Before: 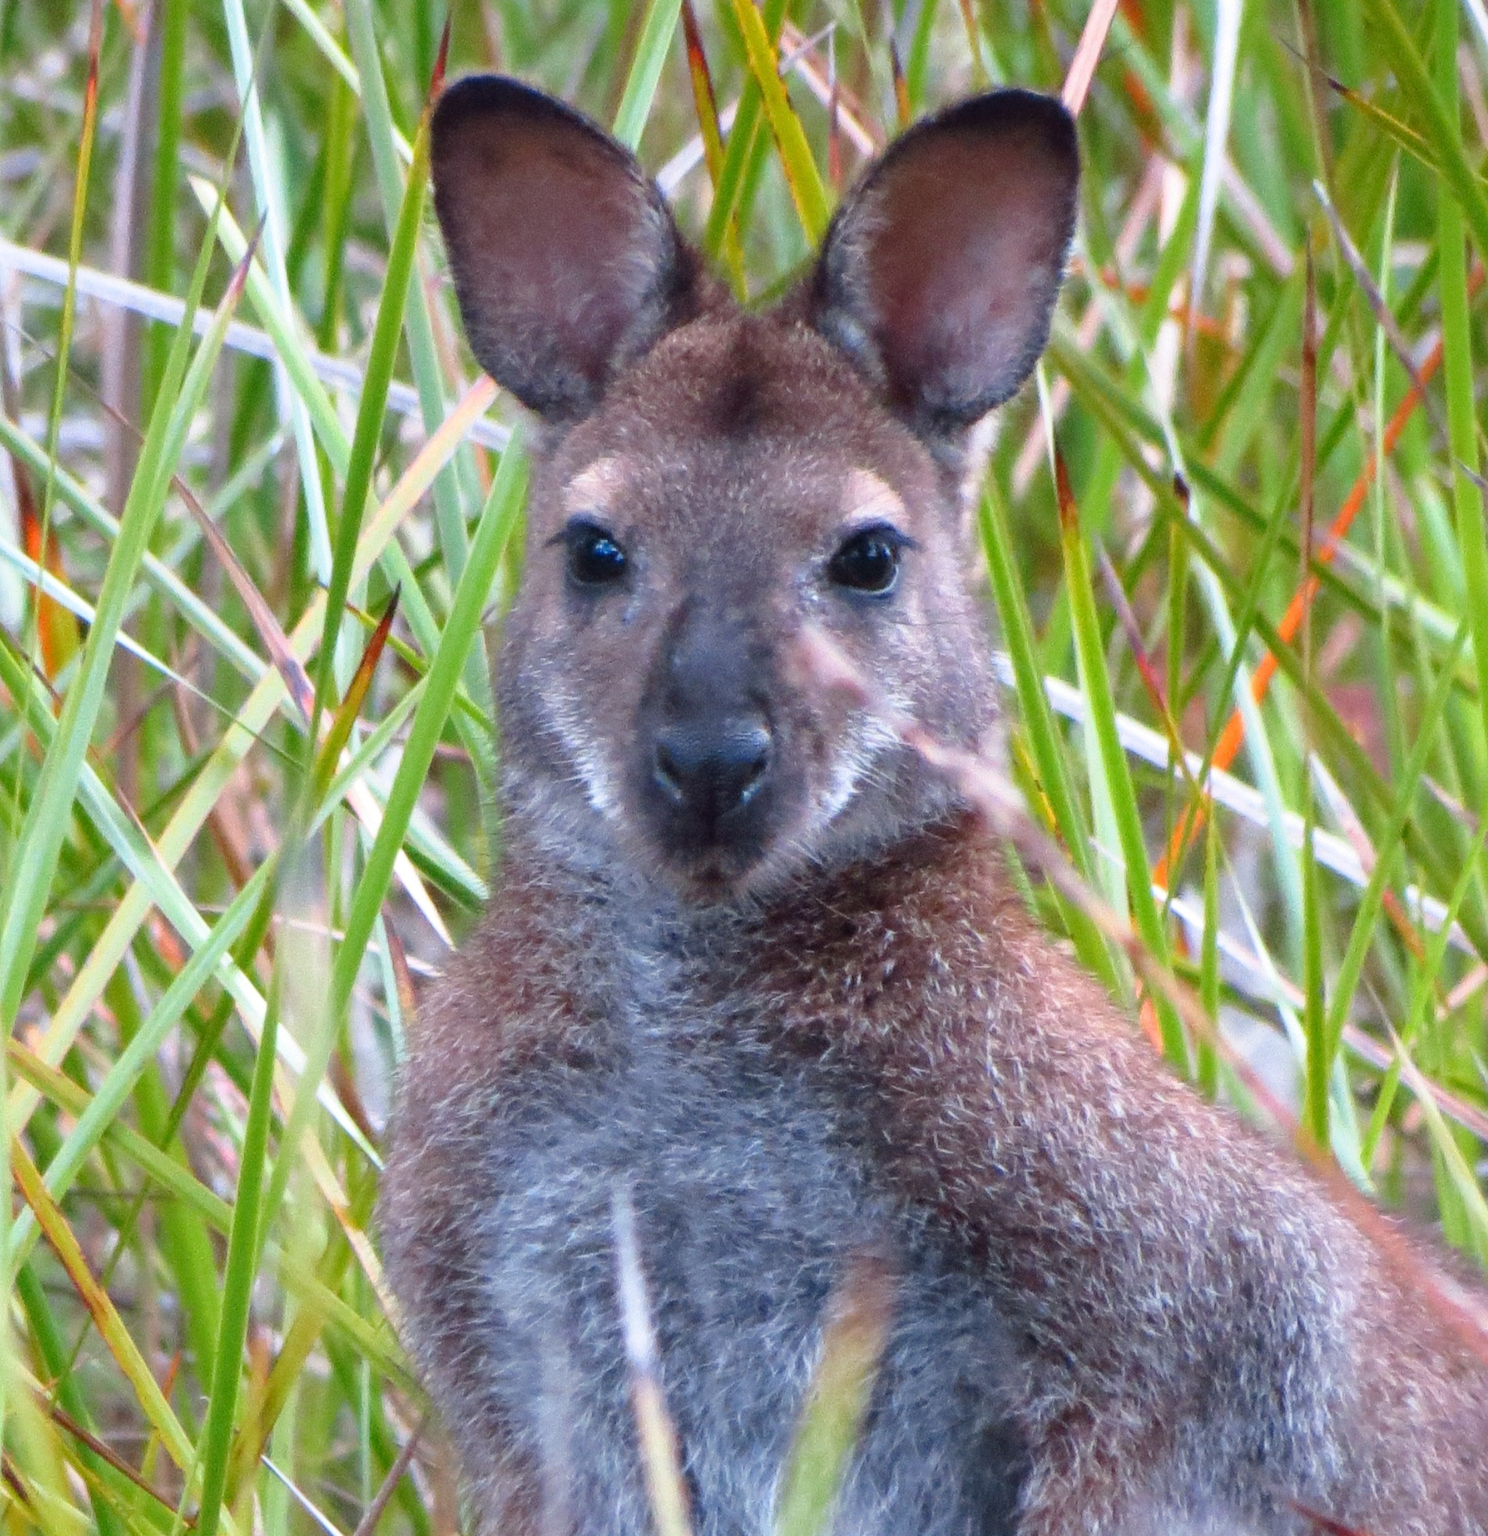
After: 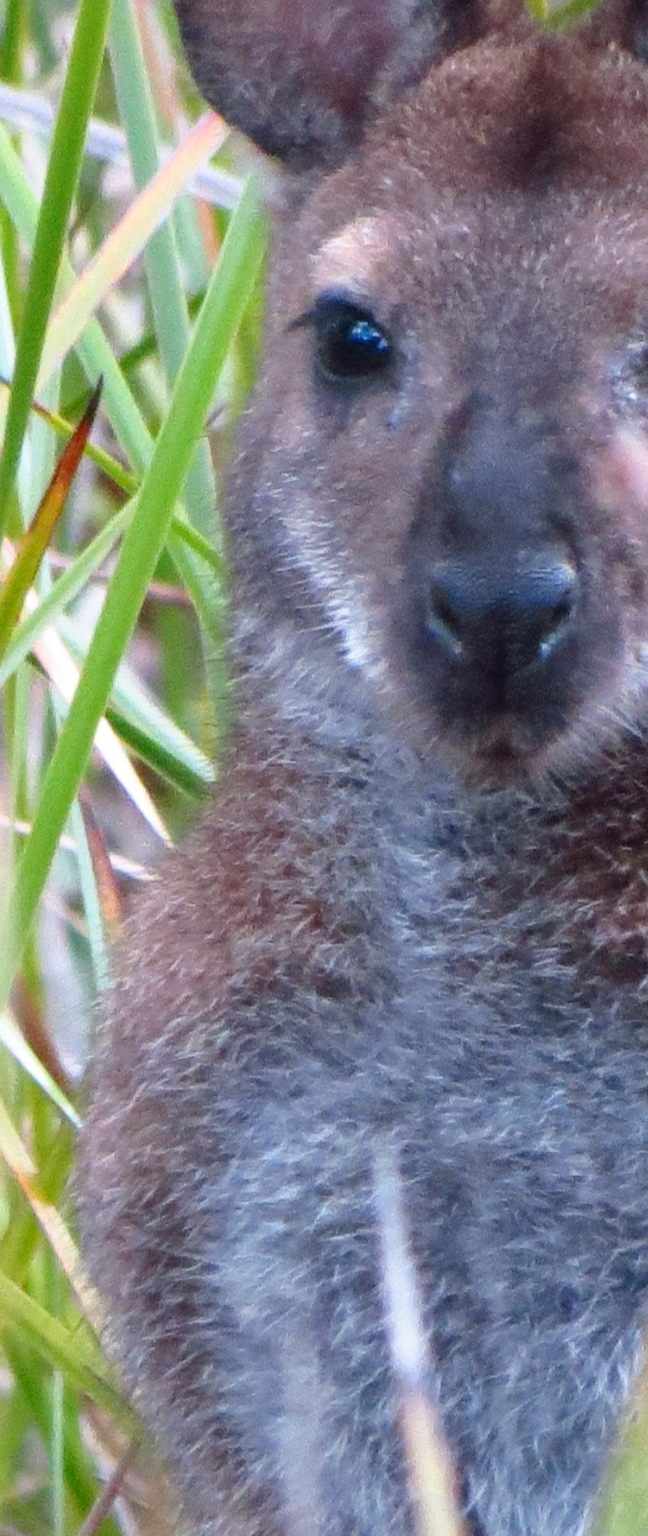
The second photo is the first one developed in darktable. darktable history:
crop and rotate: left 21.546%, top 18.777%, right 44.352%, bottom 2.989%
